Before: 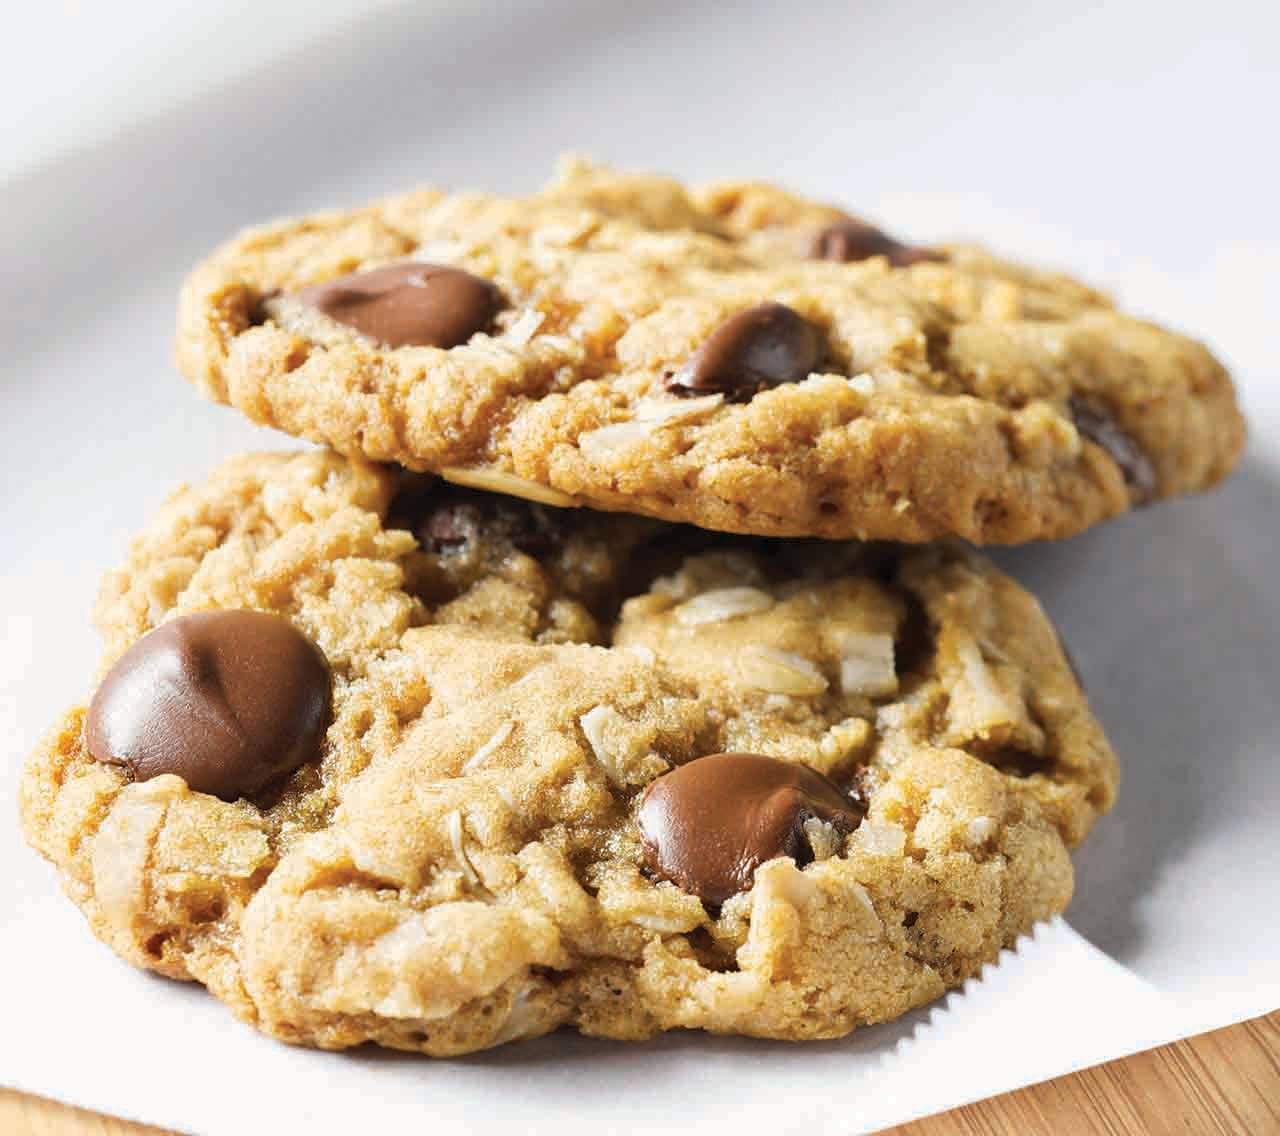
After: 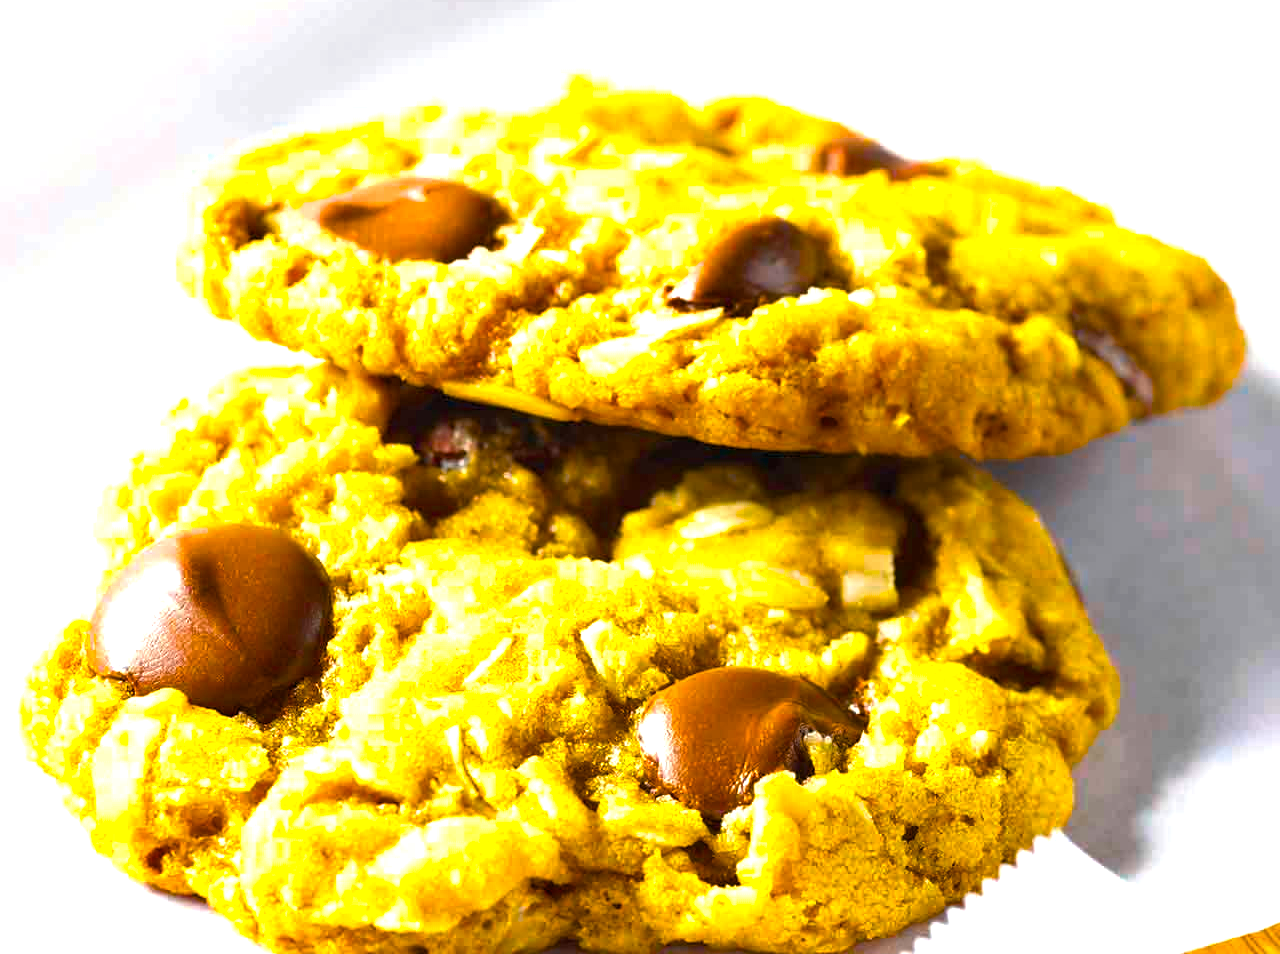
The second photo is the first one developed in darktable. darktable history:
crop: top 7.625%, bottom 8.027%
color balance rgb: linear chroma grading › global chroma 20%, perceptual saturation grading › global saturation 65%, perceptual saturation grading › highlights 50%, perceptual saturation grading › shadows 30%, perceptual brilliance grading › global brilliance 12%, perceptual brilliance grading › highlights 15%, global vibrance 20%
